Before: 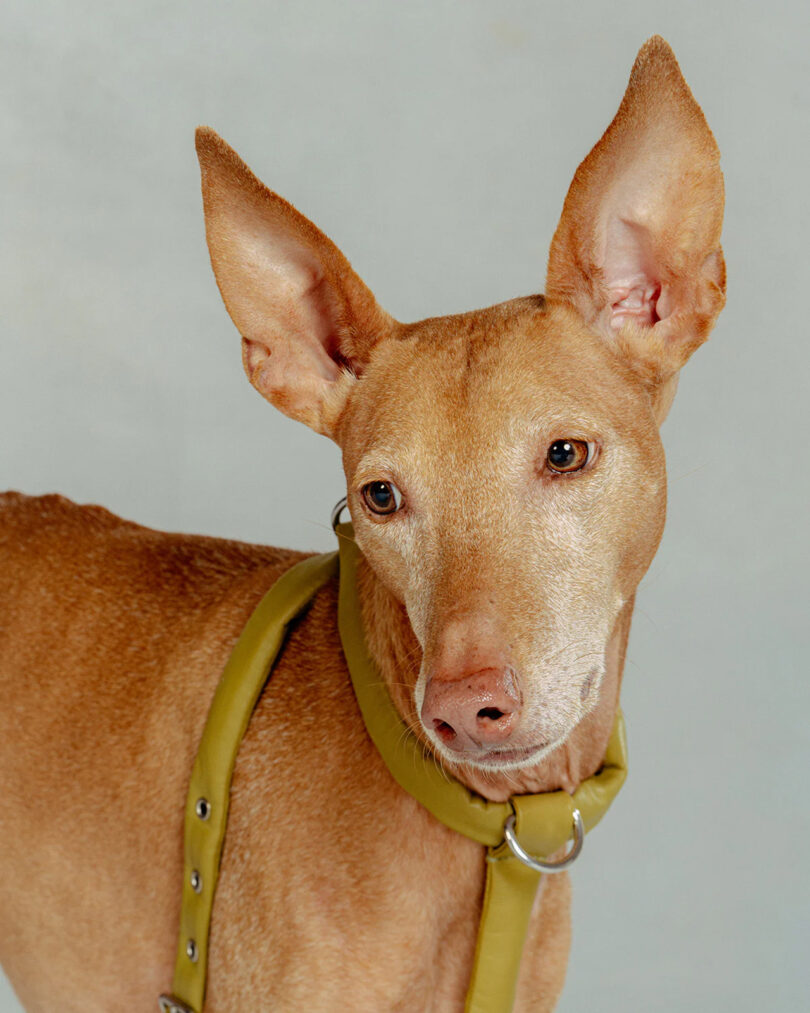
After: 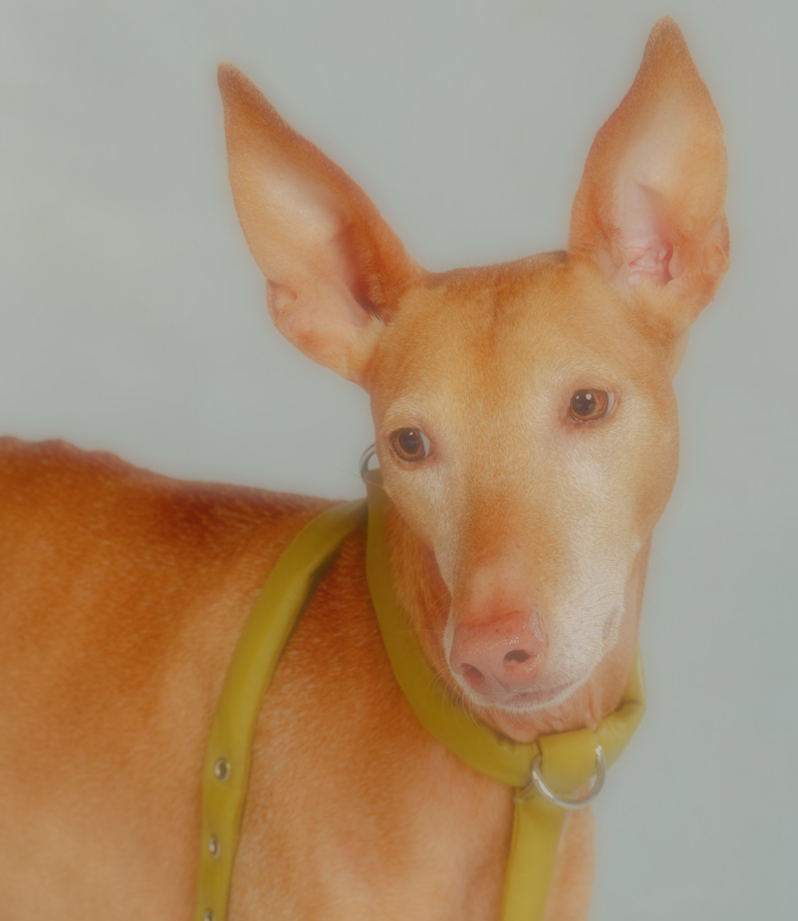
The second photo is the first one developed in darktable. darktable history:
exposure: exposure 0.131 EV, compensate highlight preservation false
rotate and perspective: rotation -0.013°, lens shift (vertical) -0.027, lens shift (horizontal) 0.178, crop left 0.016, crop right 0.989, crop top 0.082, crop bottom 0.918
soften: on, module defaults
color balance rgb: contrast -30%
